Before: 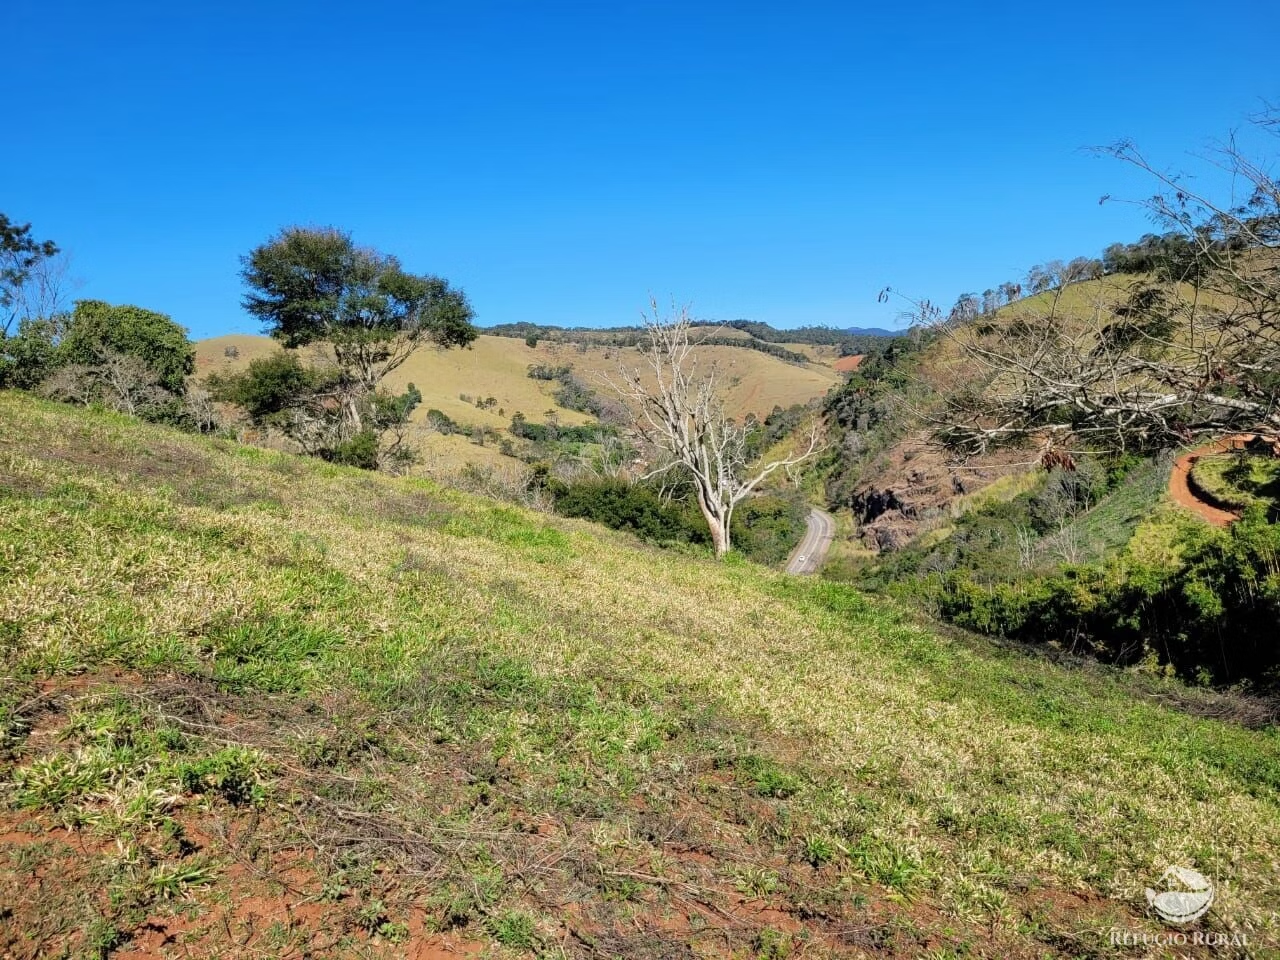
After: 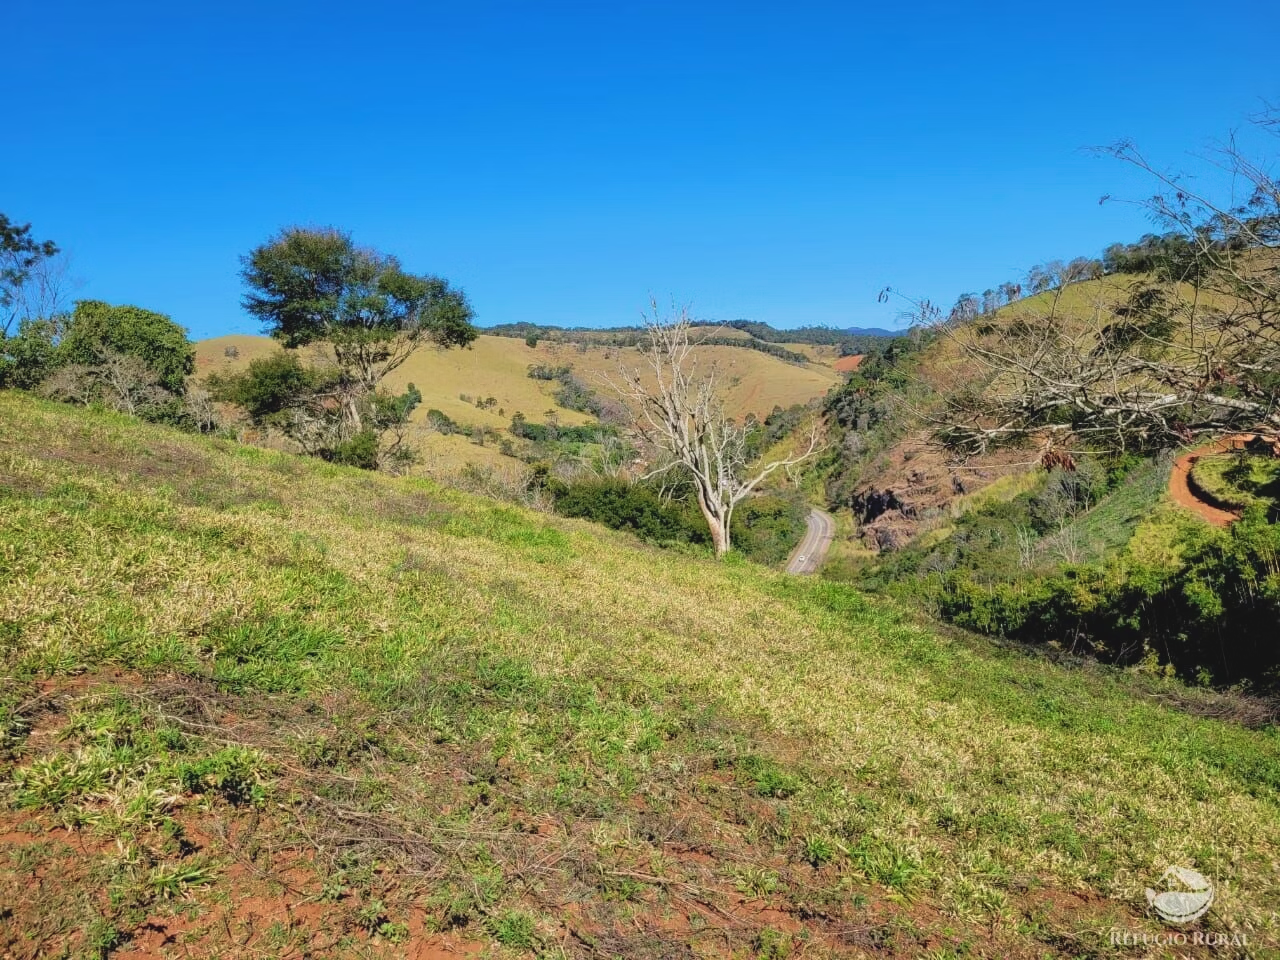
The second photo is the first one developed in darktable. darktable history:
velvia: on, module defaults
contrast brightness saturation: contrast -0.123
